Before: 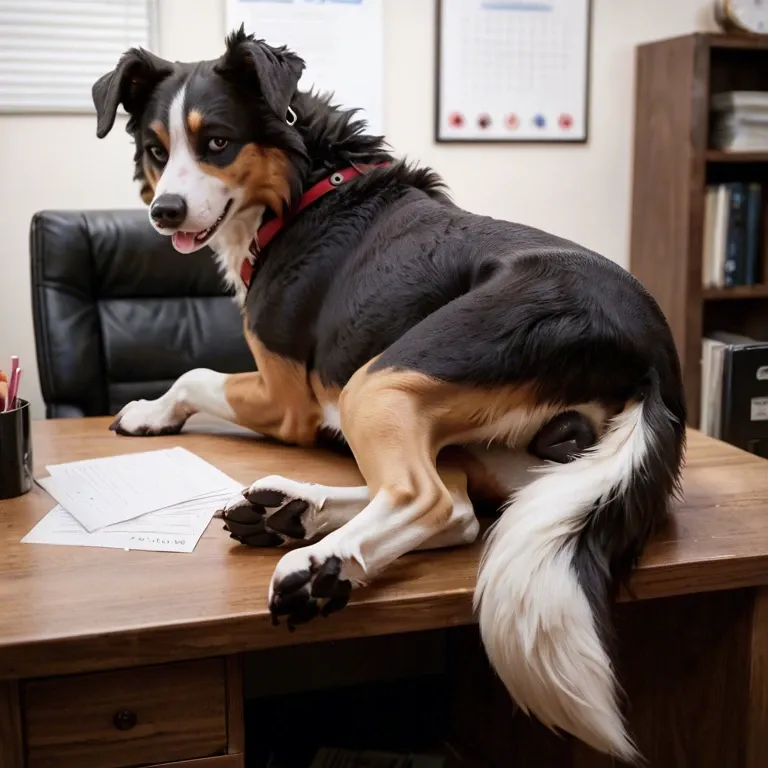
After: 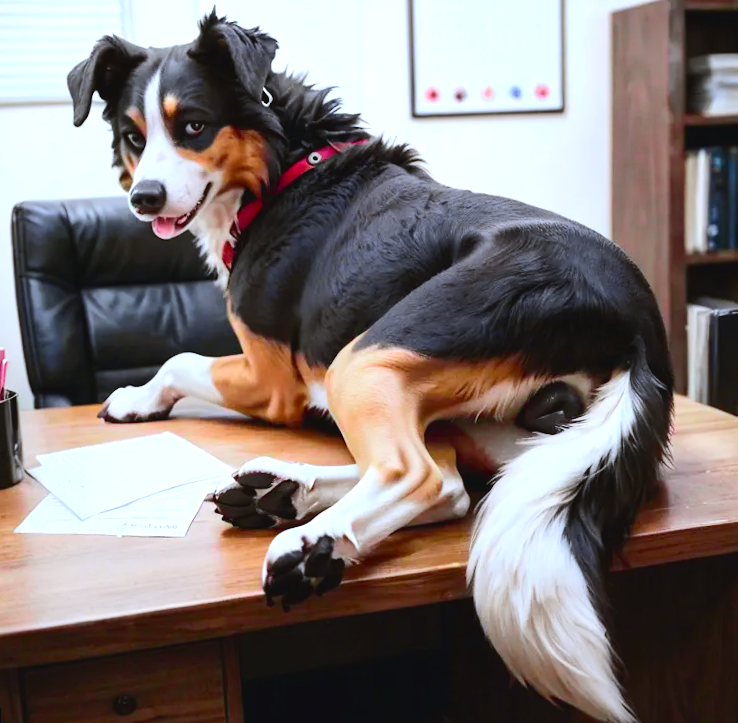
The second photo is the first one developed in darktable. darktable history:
exposure: black level correction 0, exposure 0.7 EV, compensate exposure bias true, compensate highlight preservation false
tone curve: curves: ch0 [(0, 0) (0.126, 0.086) (0.338, 0.307) (0.494, 0.531) (0.703, 0.762) (1, 1)]; ch1 [(0, 0) (0.346, 0.324) (0.45, 0.426) (0.5, 0.5) (0.522, 0.517) (0.55, 0.578) (1, 1)]; ch2 [(0, 0) (0.44, 0.424) (0.501, 0.499) (0.554, 0.554) (0.622, 0.667) (0.707, 0.746) (1, 1)], color space Lab, independent channels, preserve colors none
contrast brightness saturation: contrast -0.11
white balance: red 0.924, blue 1.095
rotate and perspective: rotation -2.12°, lens shift (vertical) 0.009, lens shift (horizontal) -0.008, automatic cropping original format, crop left 0.036, crop right 0.964, crop top 0.05, crop bottom 0.959
